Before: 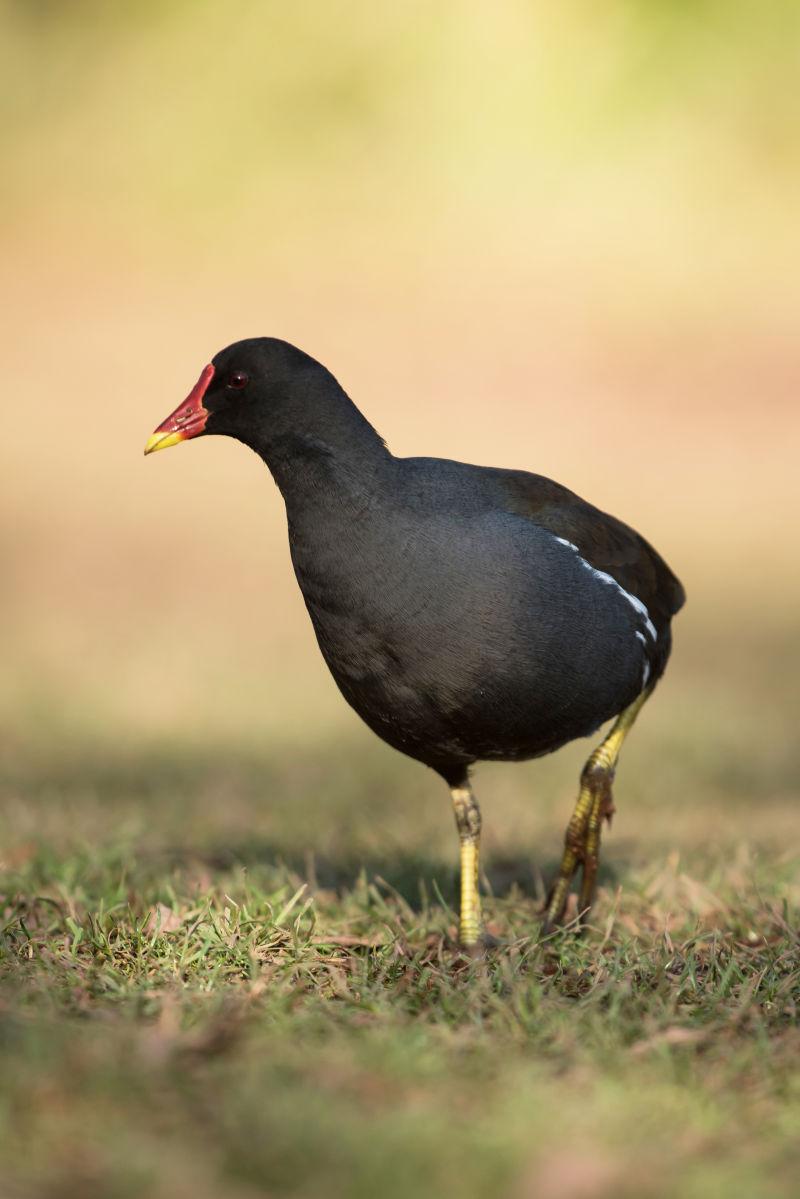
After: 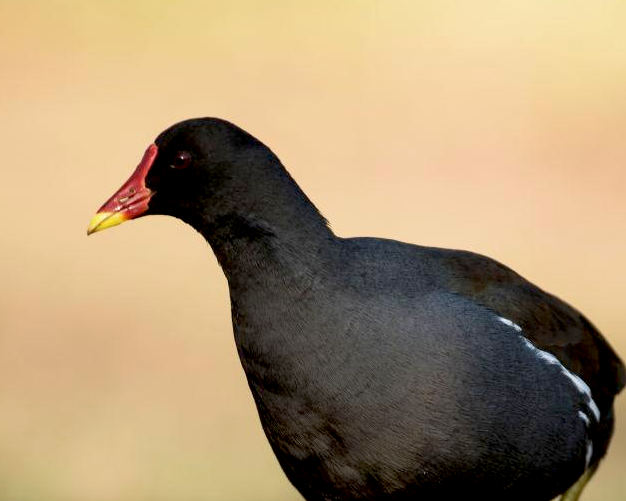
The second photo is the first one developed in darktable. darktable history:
crop: left 7.161%, top 18.389%, right 14.503%, bottom 39.809%
exposure: black level correction 0.013, compensate highlight preservation false
